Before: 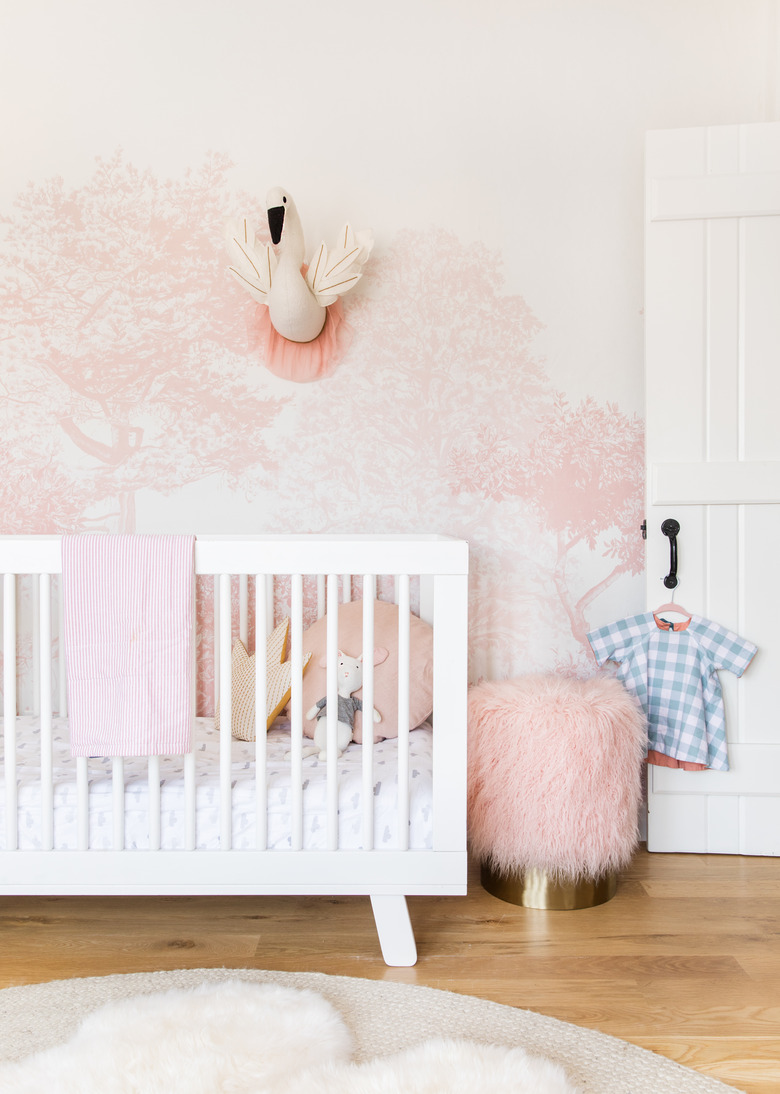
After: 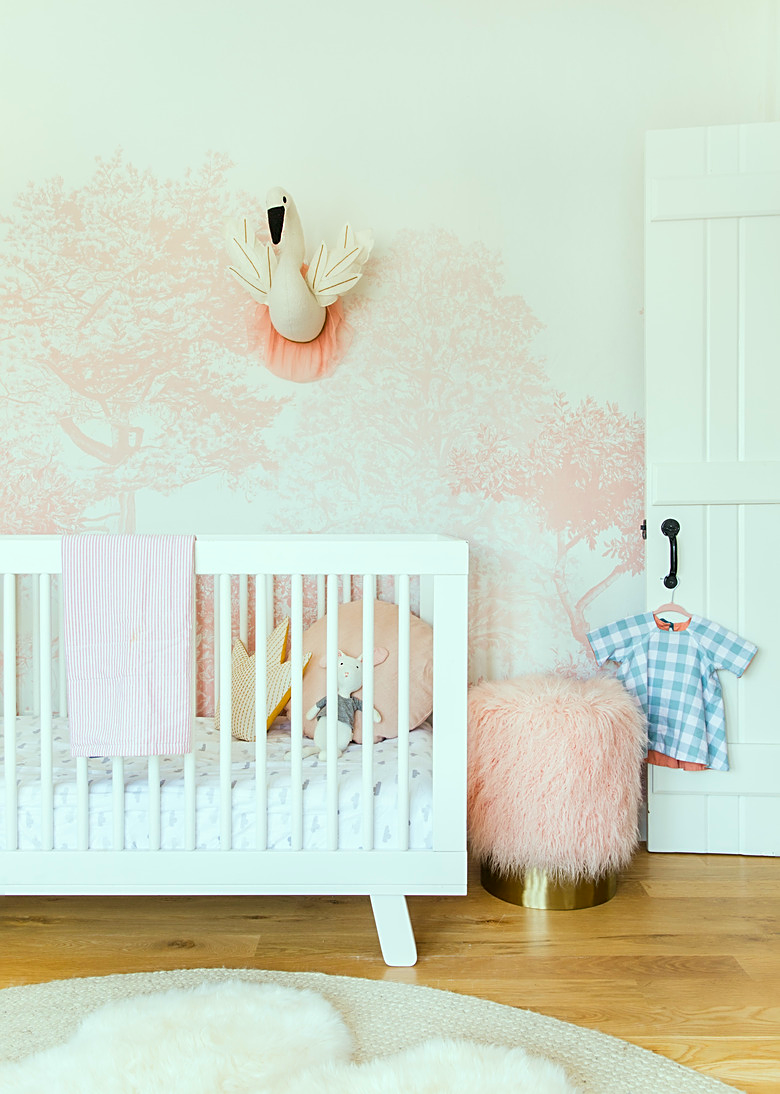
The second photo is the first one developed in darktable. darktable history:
sharpen: on, module defaults
color correction: highlights a* -7.41, highlights b* 1.1, shadows a* -3.89, saturation 1.4
